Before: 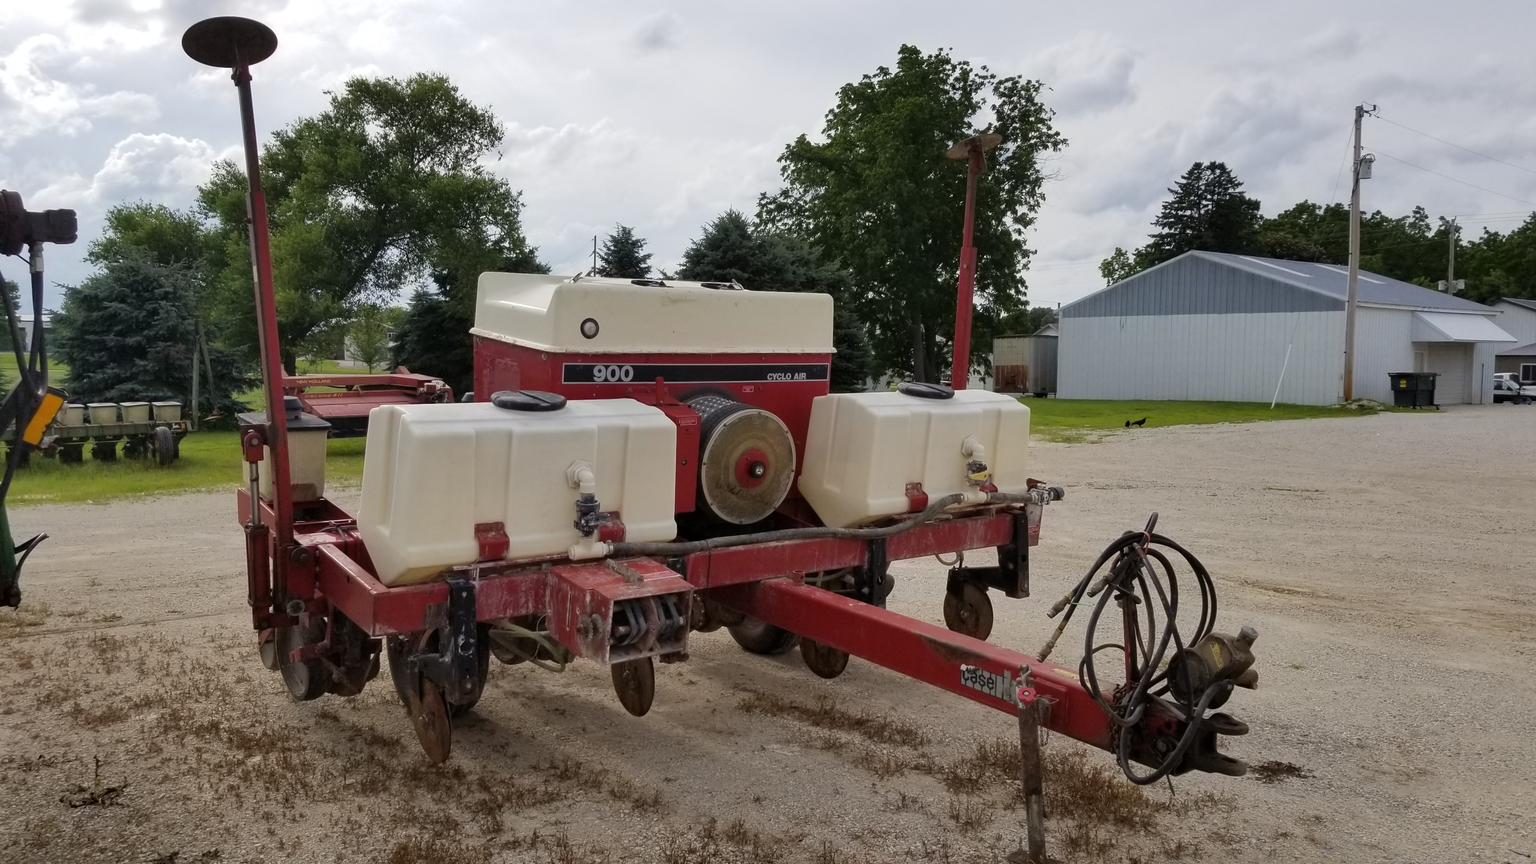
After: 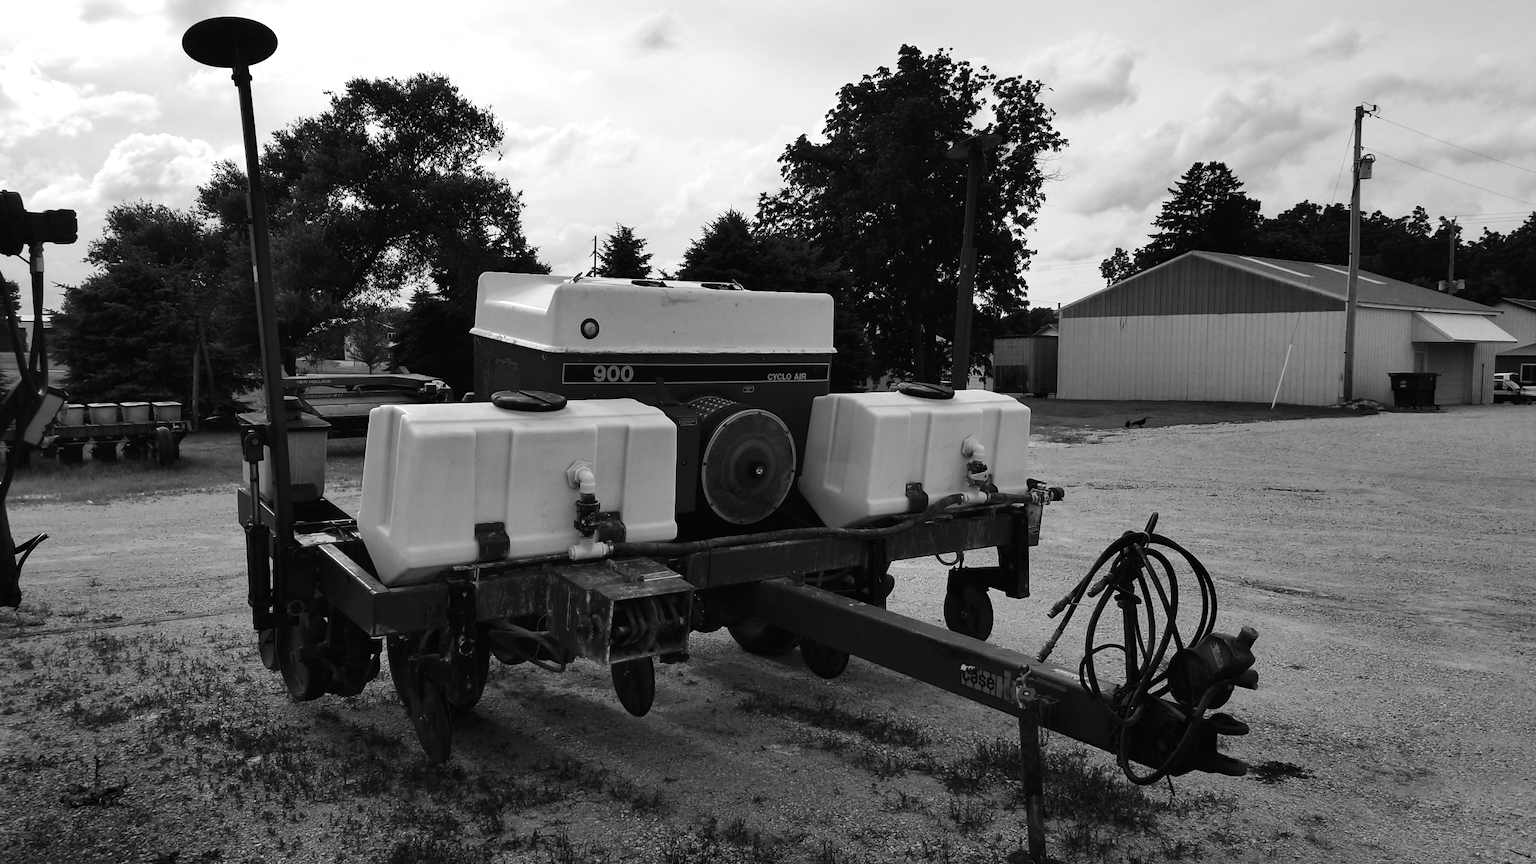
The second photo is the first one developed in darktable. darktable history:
color balance: lift [1.016, 0.983, 1, 1.017], gamma [0.958, 1, 1, 1], gain [0.981, 1.007, 0.993, 1.002], input saturation 118.26%, contrast 13.43%, contrast fulcrum 21.62%, output saturation 82.76%
contrast brightness saturation: contrast 0.19, brightness -0.24, saturation 0.11
monochrome: on, module defaults
